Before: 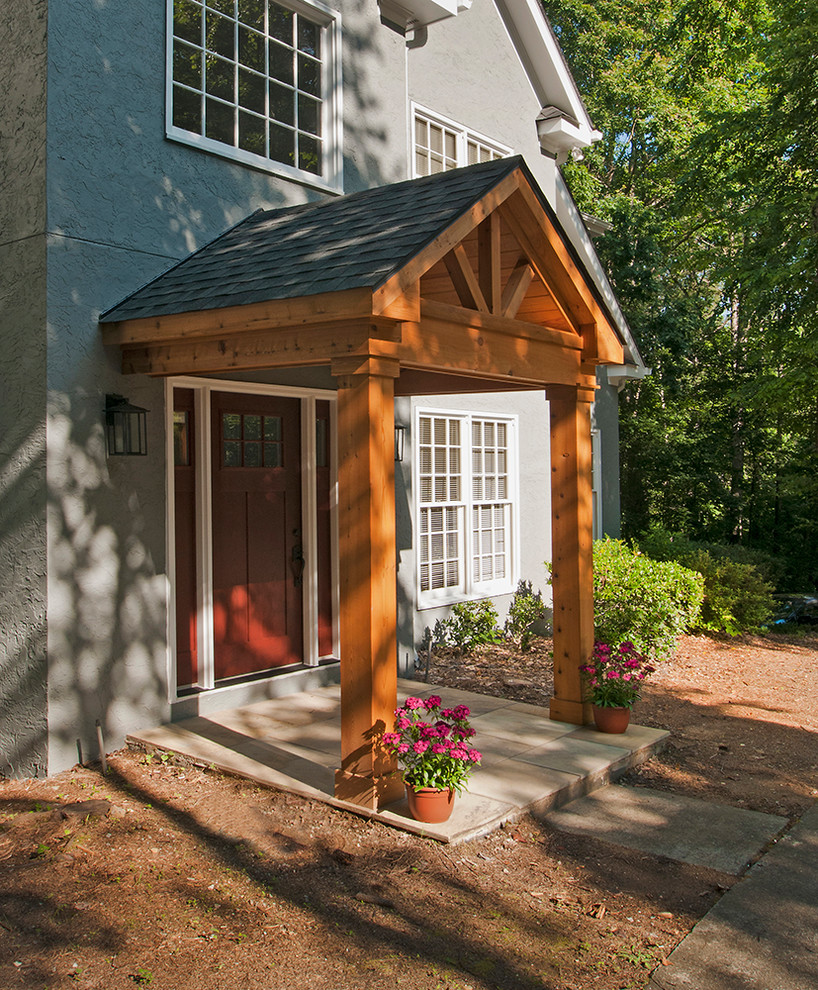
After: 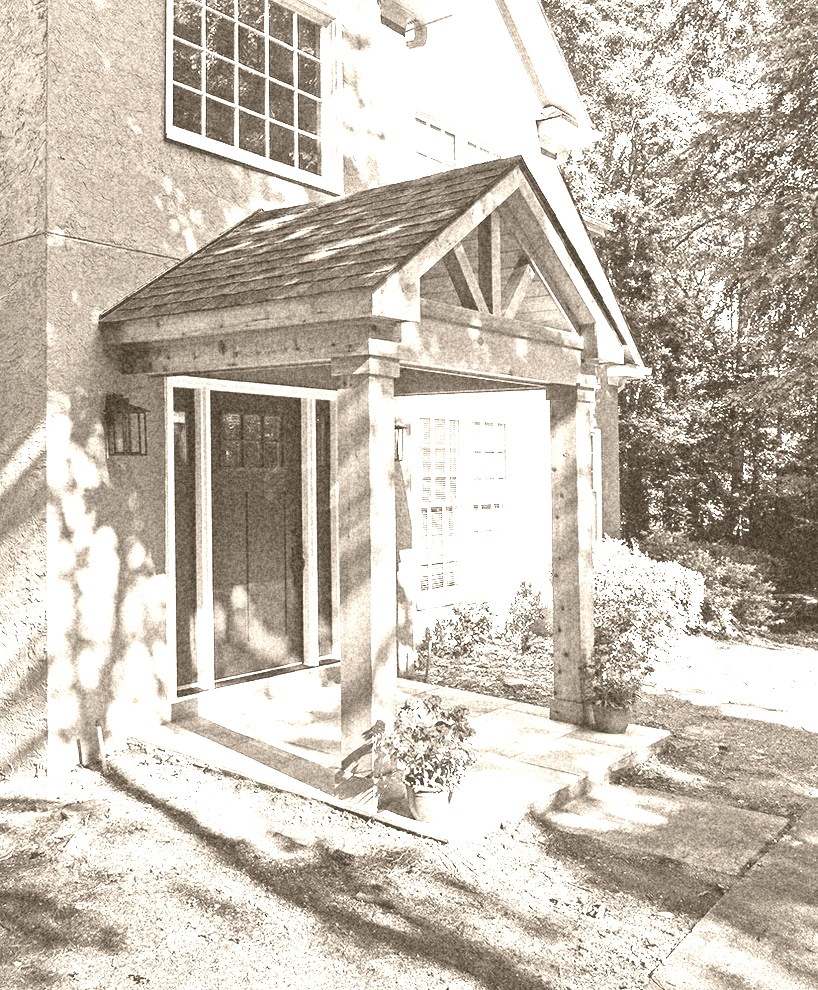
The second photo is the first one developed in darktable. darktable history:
colorize: hue 34.49°, saturation 35.33%, source mix 100%, version 1
grain: coarseness 46.9 ISO, strength 50.21%, mid-tones bias 0%
base curve: curves: ch0 [(0, 0) (0.007, 0.004) (0.027, 0.03) (0.046, 0.07) (0.207, 0.54) (0.442, 0.872) (0.673, 0.972) (1, 1)], preserve colors none
white balance: emerald 1
